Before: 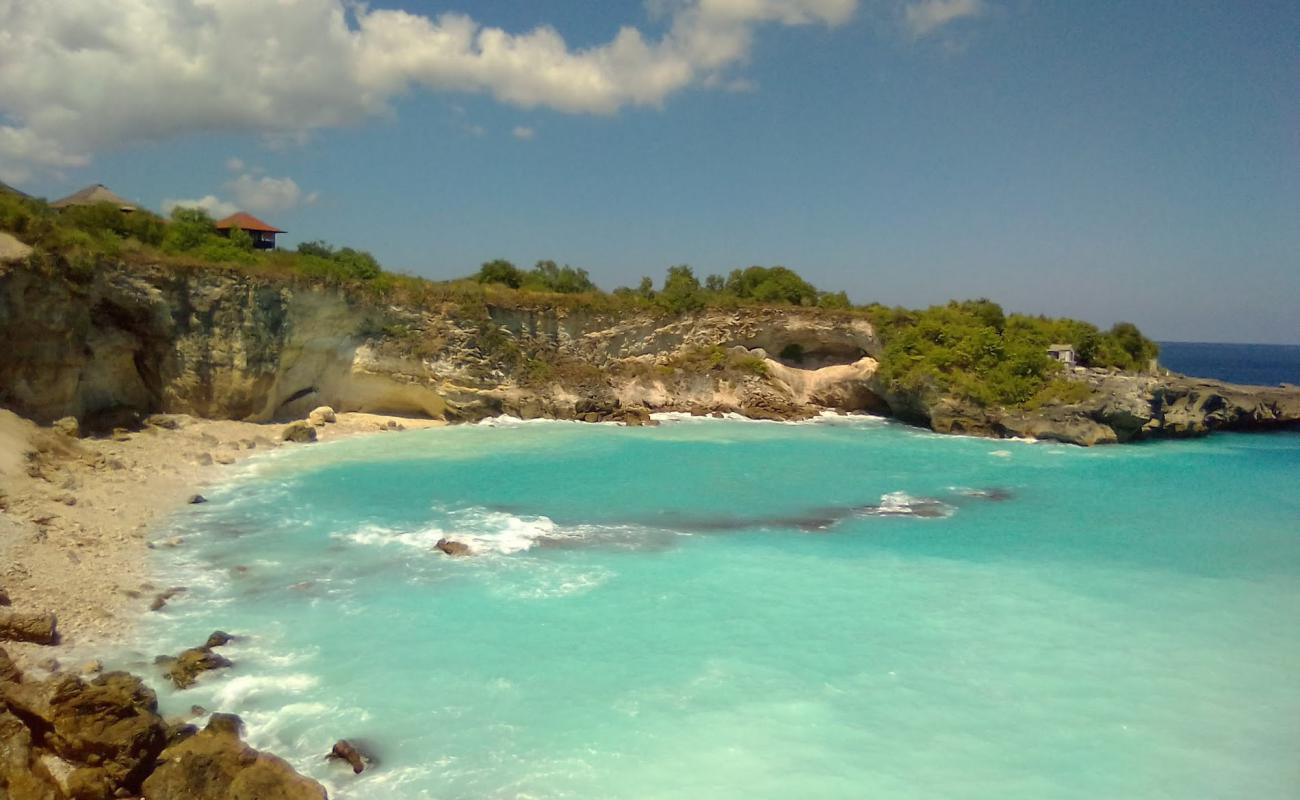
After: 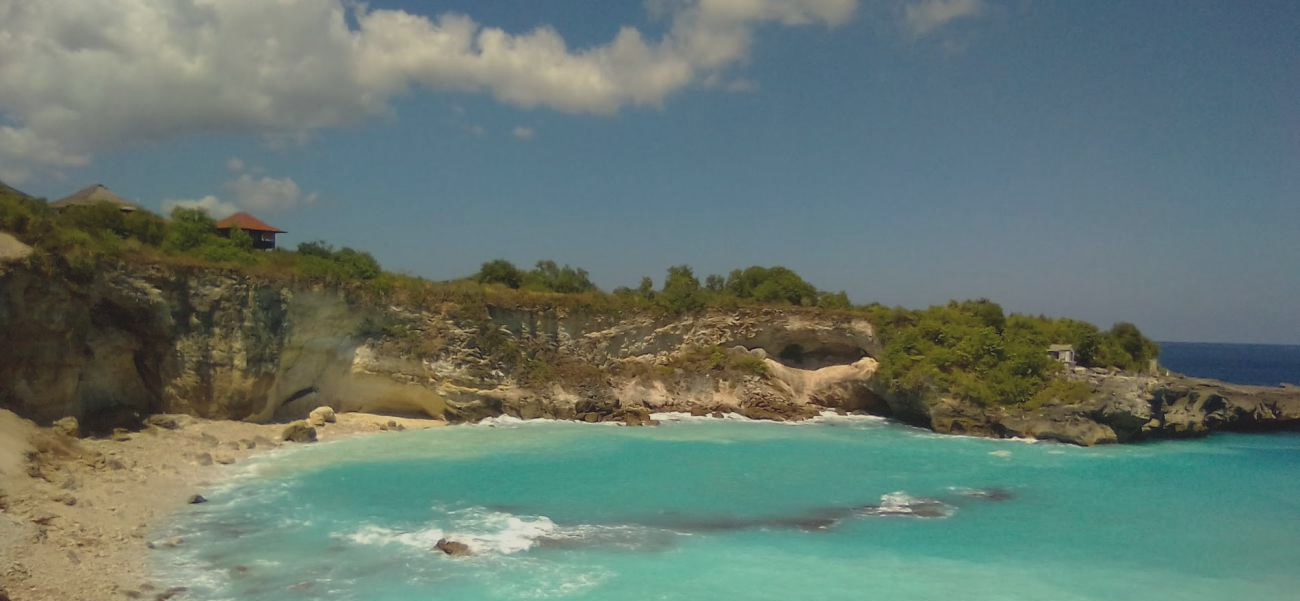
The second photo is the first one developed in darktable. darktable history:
crop: bottom 24.821%
exposure: black level correction -0.015, exposure -0.5 EV, compensate highlight preservation false
